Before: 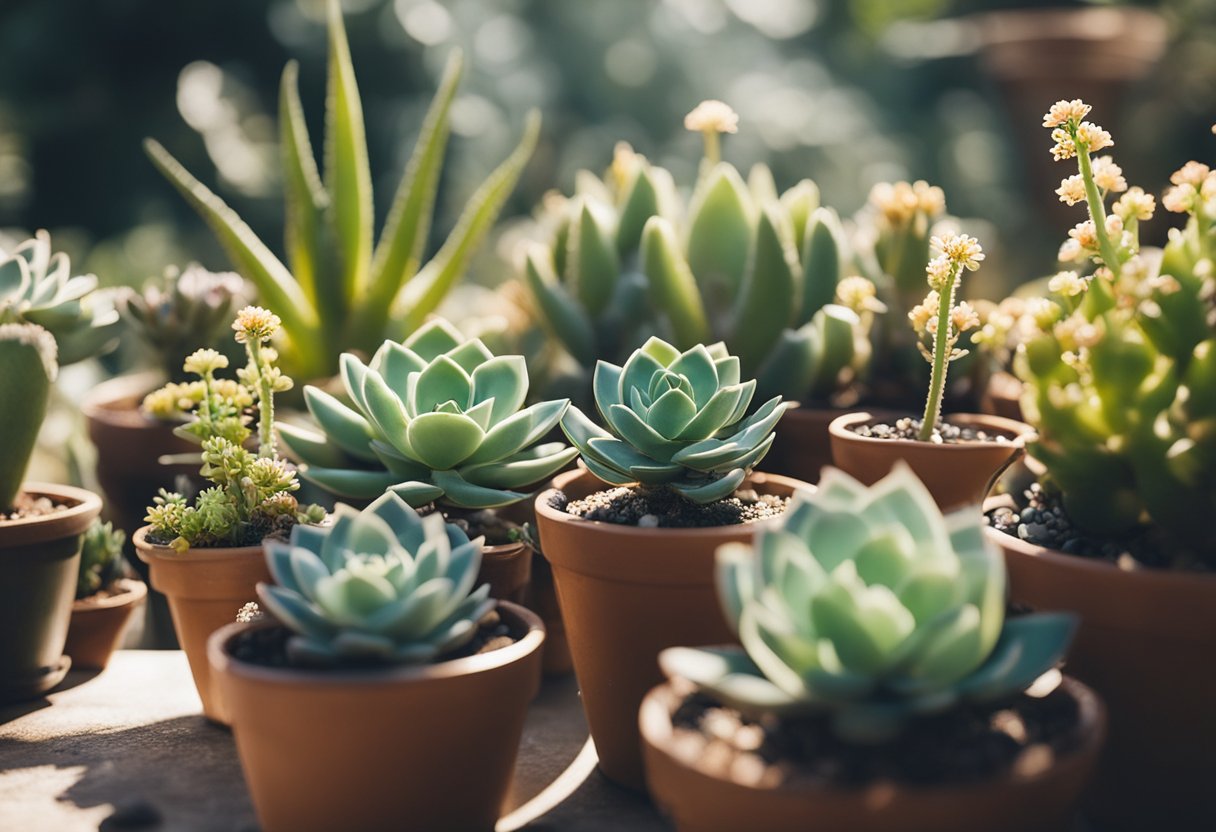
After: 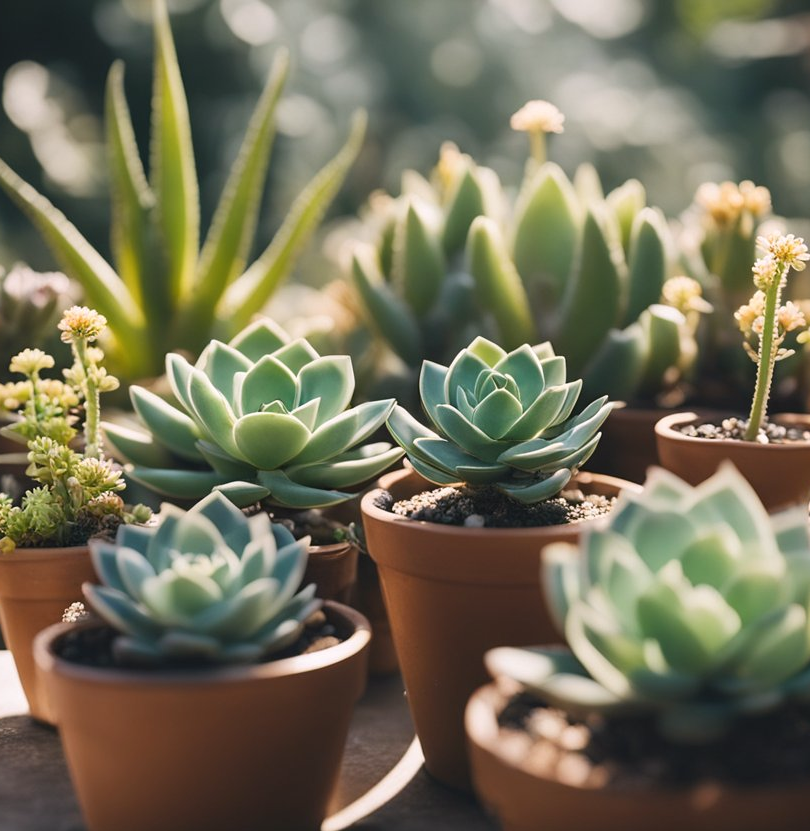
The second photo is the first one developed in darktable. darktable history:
crop and rotate: left 14.365%, right 18.964%
color correction: highlights a* 3.12, highlights b* -0.938, shadows a* -0.053, shadows b* 2.5, saturation 0.985
